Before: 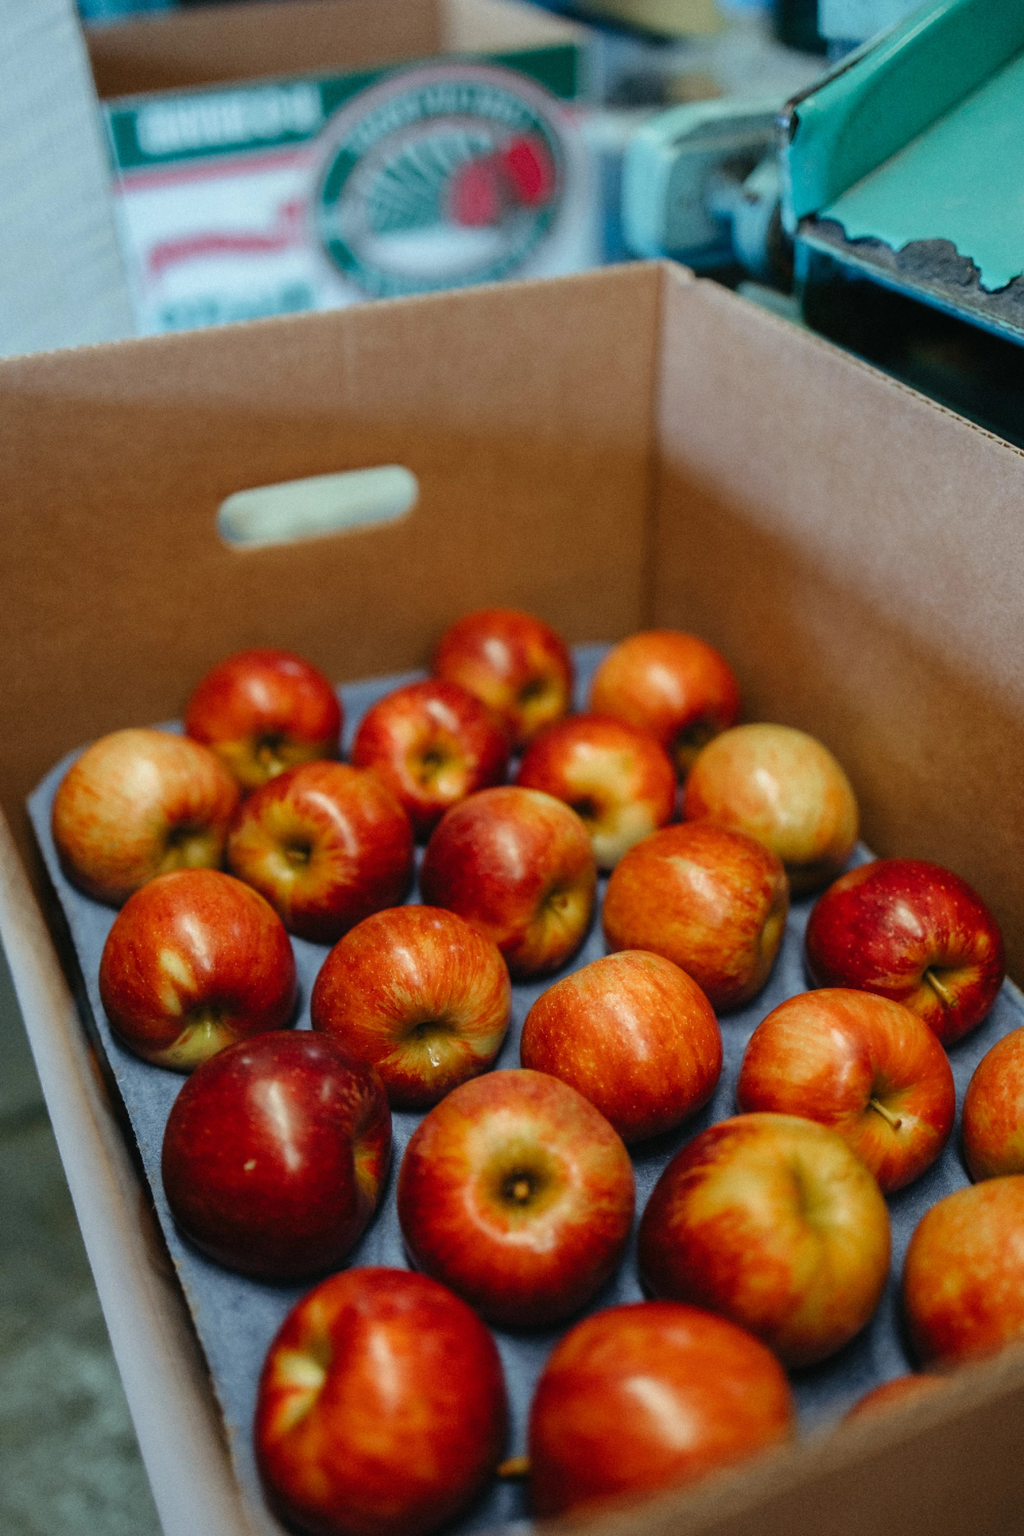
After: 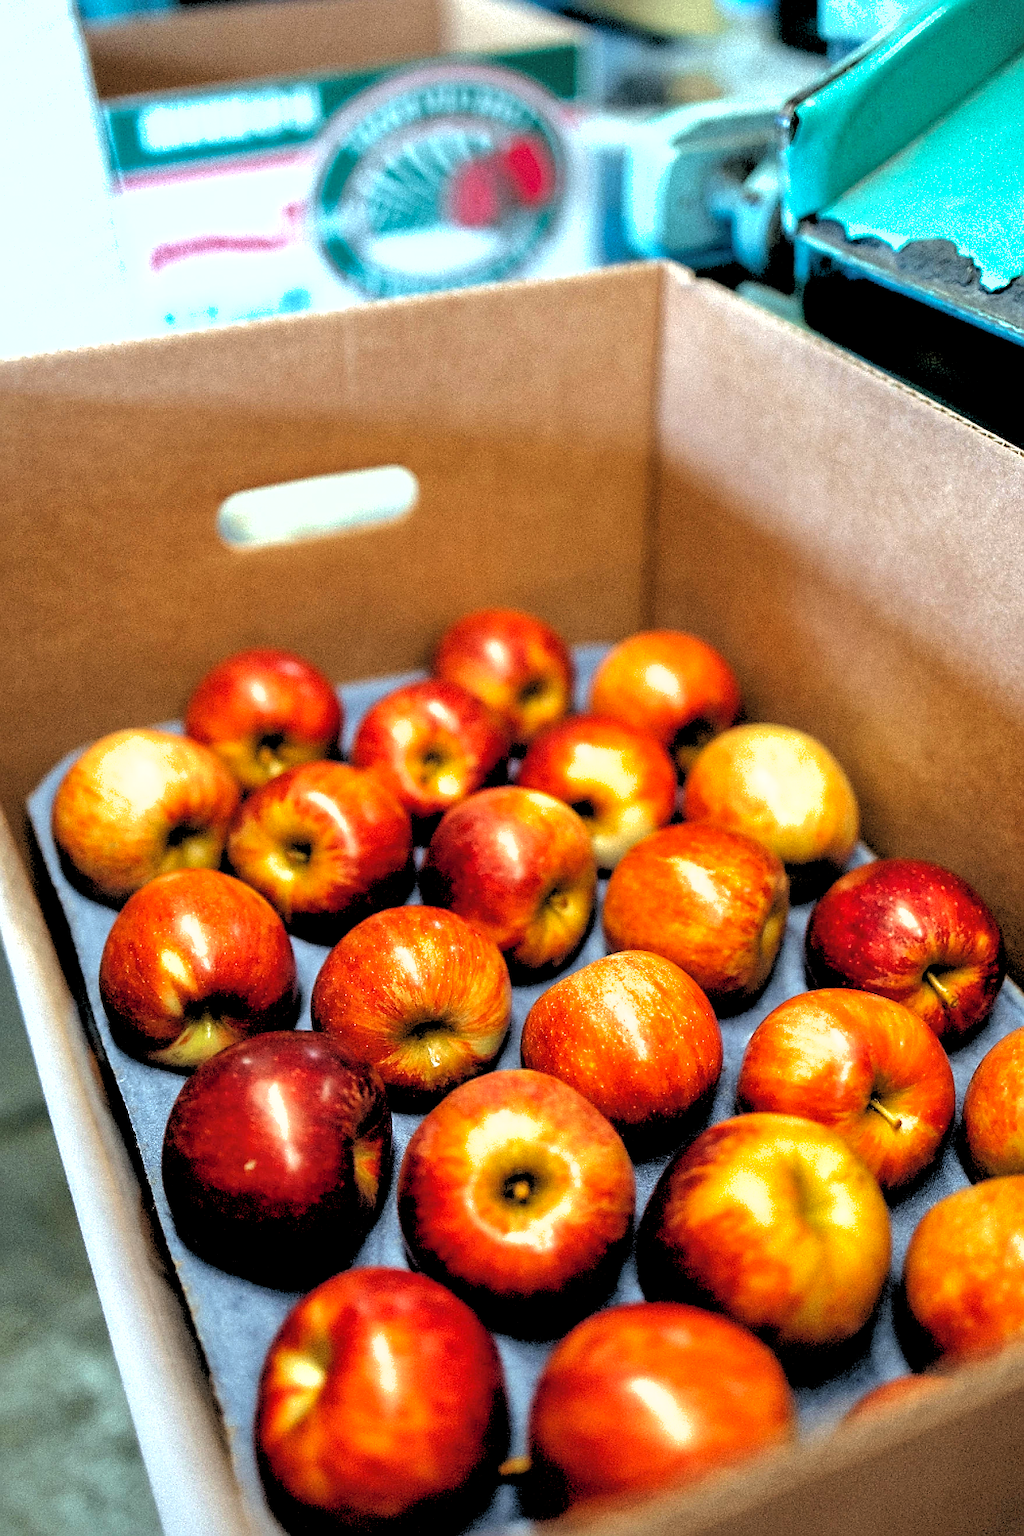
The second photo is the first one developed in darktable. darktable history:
sharpen: radius 1.4, amount 1.25, threshold 0.7
shadows and highlights: on, module defaults
rgb levels: levels [[0.034, 0.472, 0.904], [0, 0.5, 1], [0, 0.5, 1]]
exposure: black level correction 0, exposure 1.2 EV, compensate exposure bias true, compensate highlight preservation false
